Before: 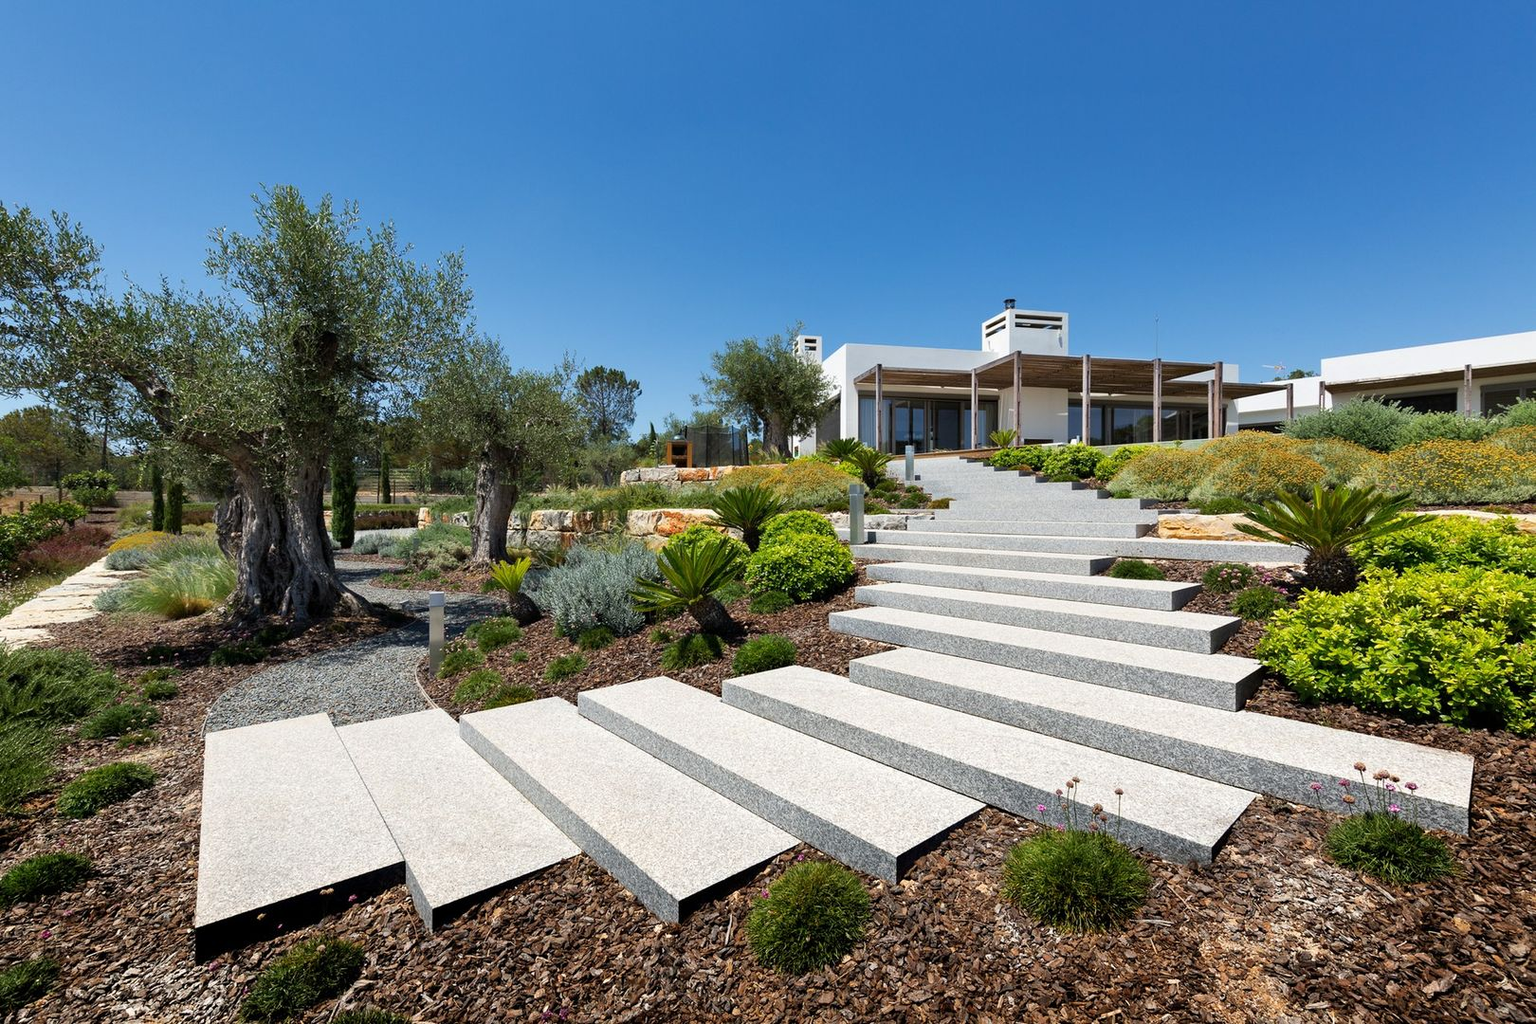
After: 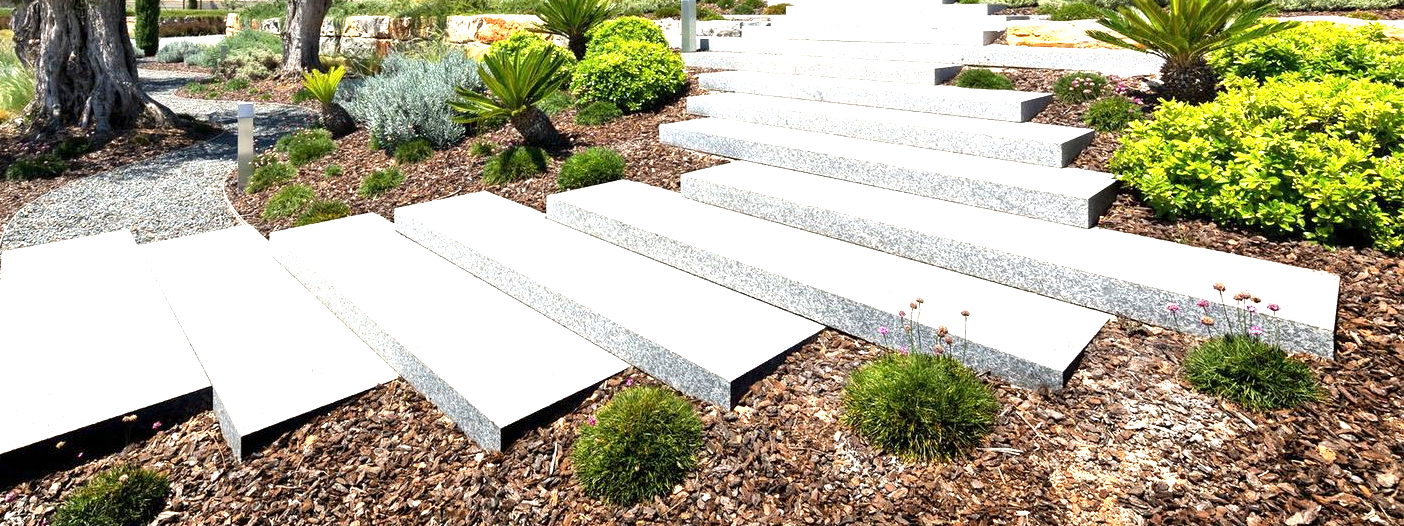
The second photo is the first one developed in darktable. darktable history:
crop and rotate: left 13.309%, top 48.384%, bottom 2.882%
local contrast: mode bilateral grid, contrast 20, coarseness 50, detail 120%, midtone range 0.2
exposure: black level correction 0, exposure 1.199 EV, compensate exposure bias true, compensate highlight preservation false
